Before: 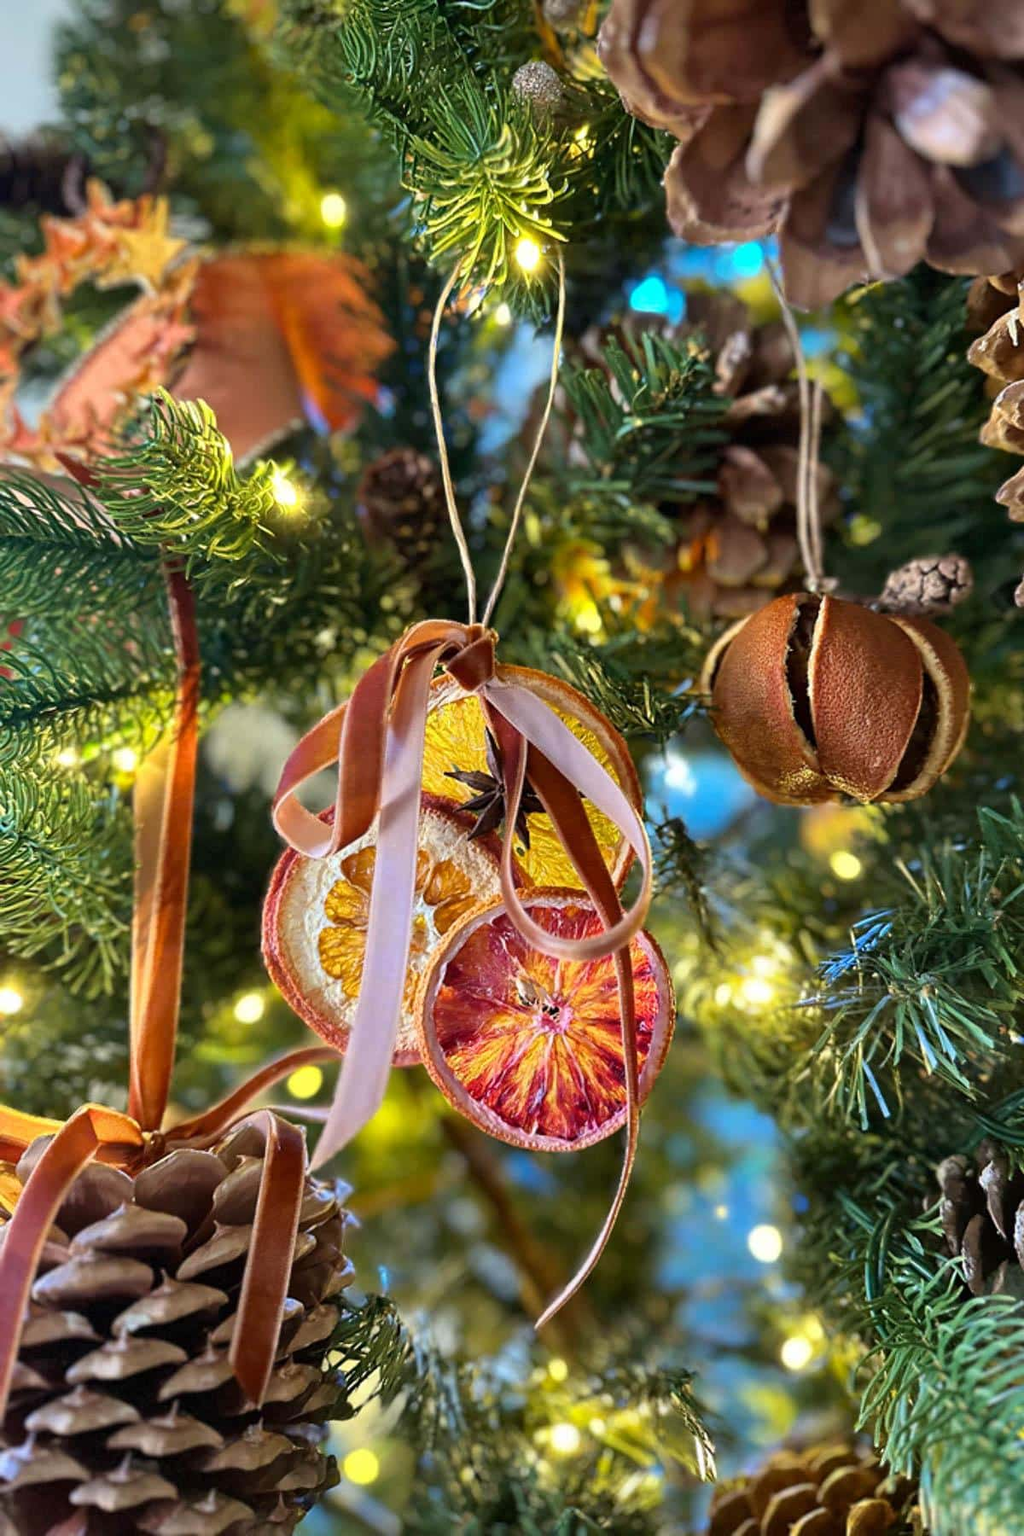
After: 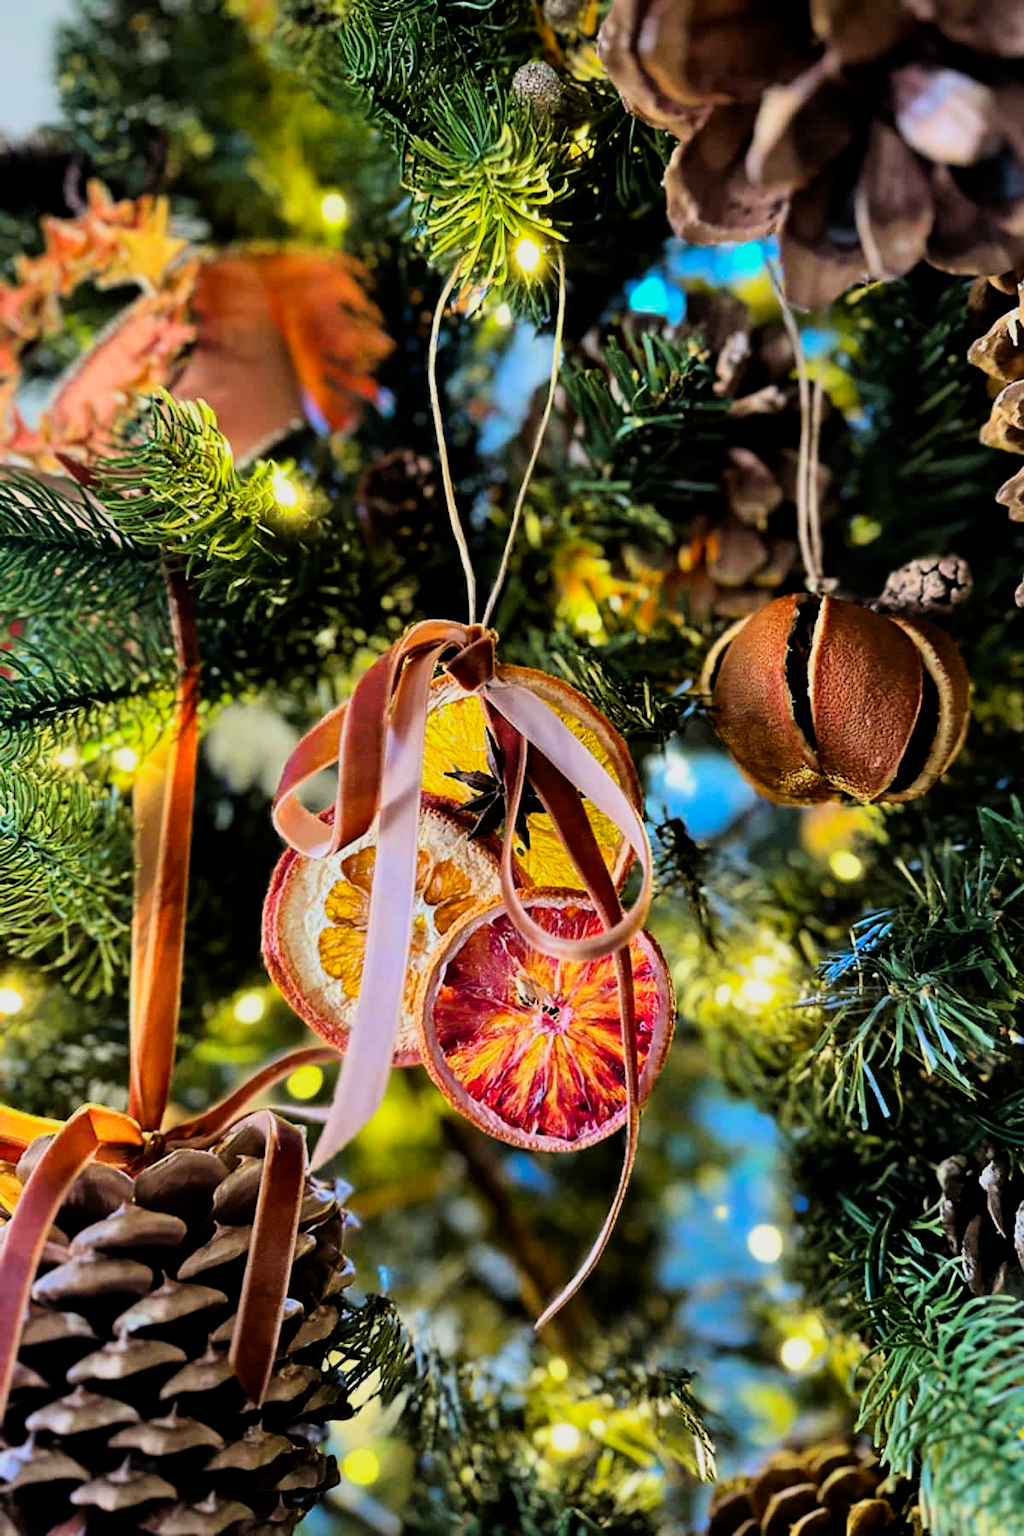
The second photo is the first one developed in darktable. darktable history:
color contrast: green-magenta contrast 1.2, blue-yellow contrast 1.2
filmic rgb: black relative exposure -5 EV, hardness 2.88, contrast 1.5
